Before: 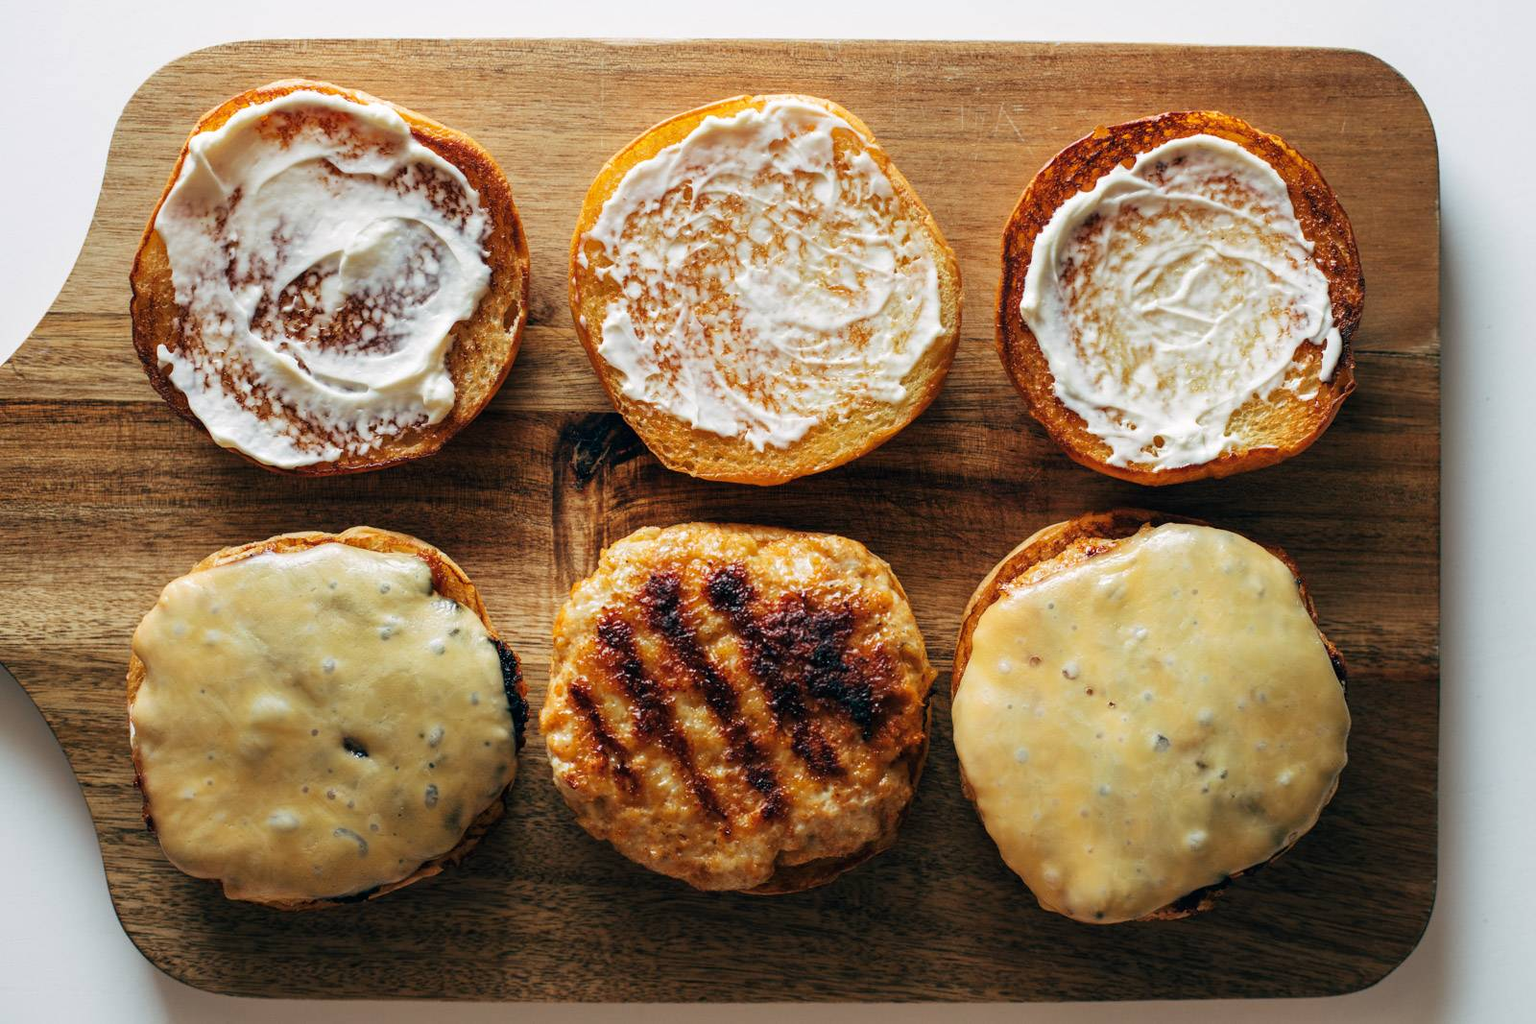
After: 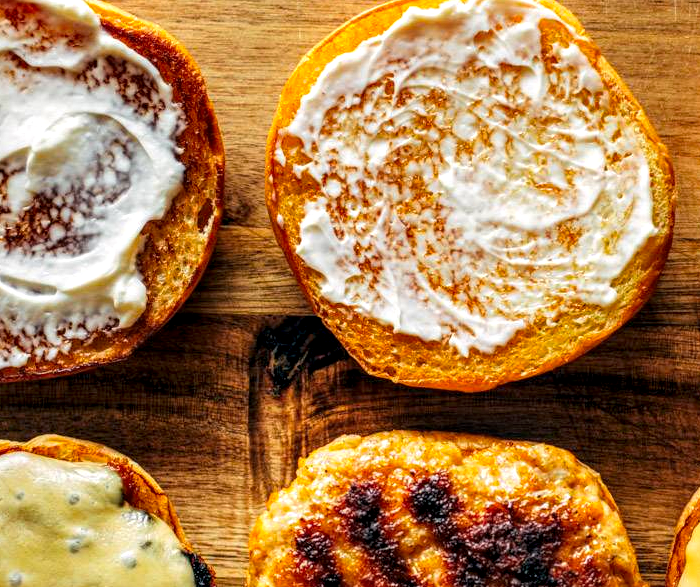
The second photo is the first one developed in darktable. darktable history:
color zones: curves: ch0 [(0.224, 0.526) (0.75, 0.5)]; ch1 [(0.055, 0.526) (0.224, 0.761) (0.377, 0.526) (0.75, 0.5)]
local contrast: detail 150%
crop: left 20.494%, top 10.758%, right 35.743%, bottom 34.209%
